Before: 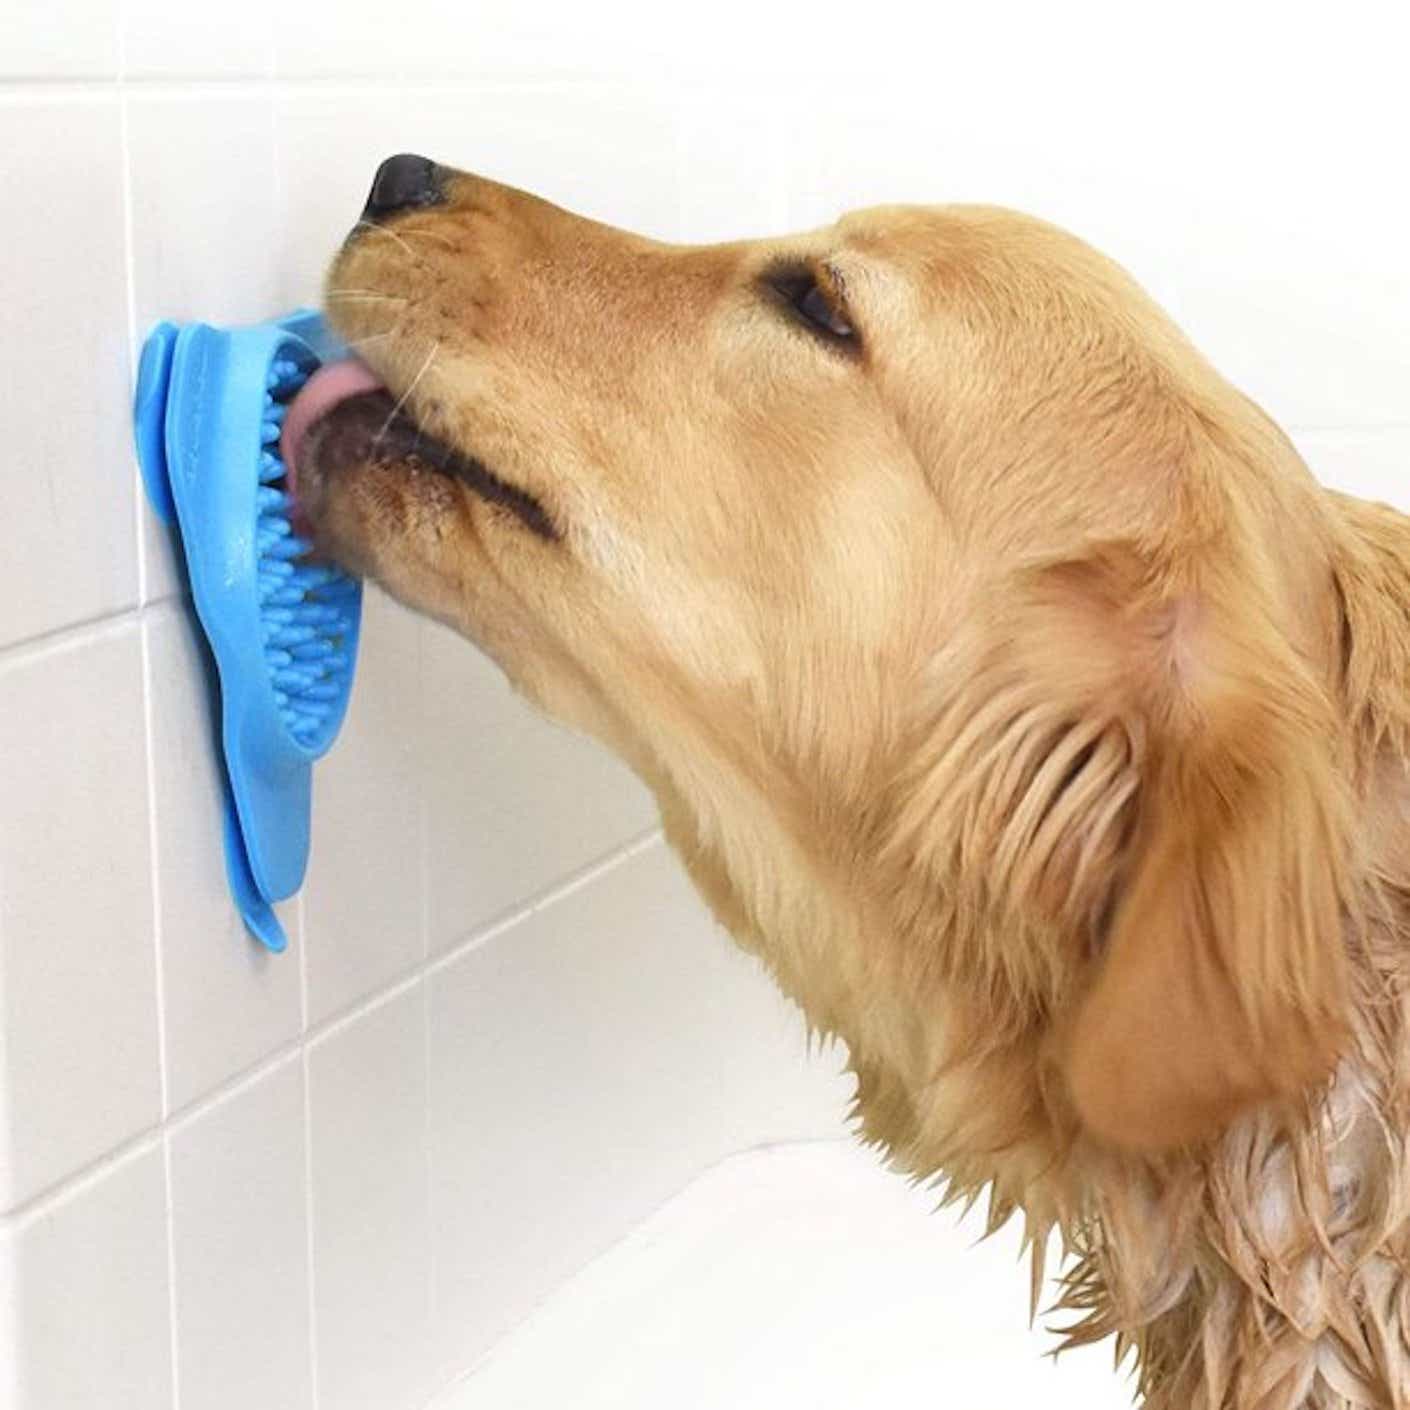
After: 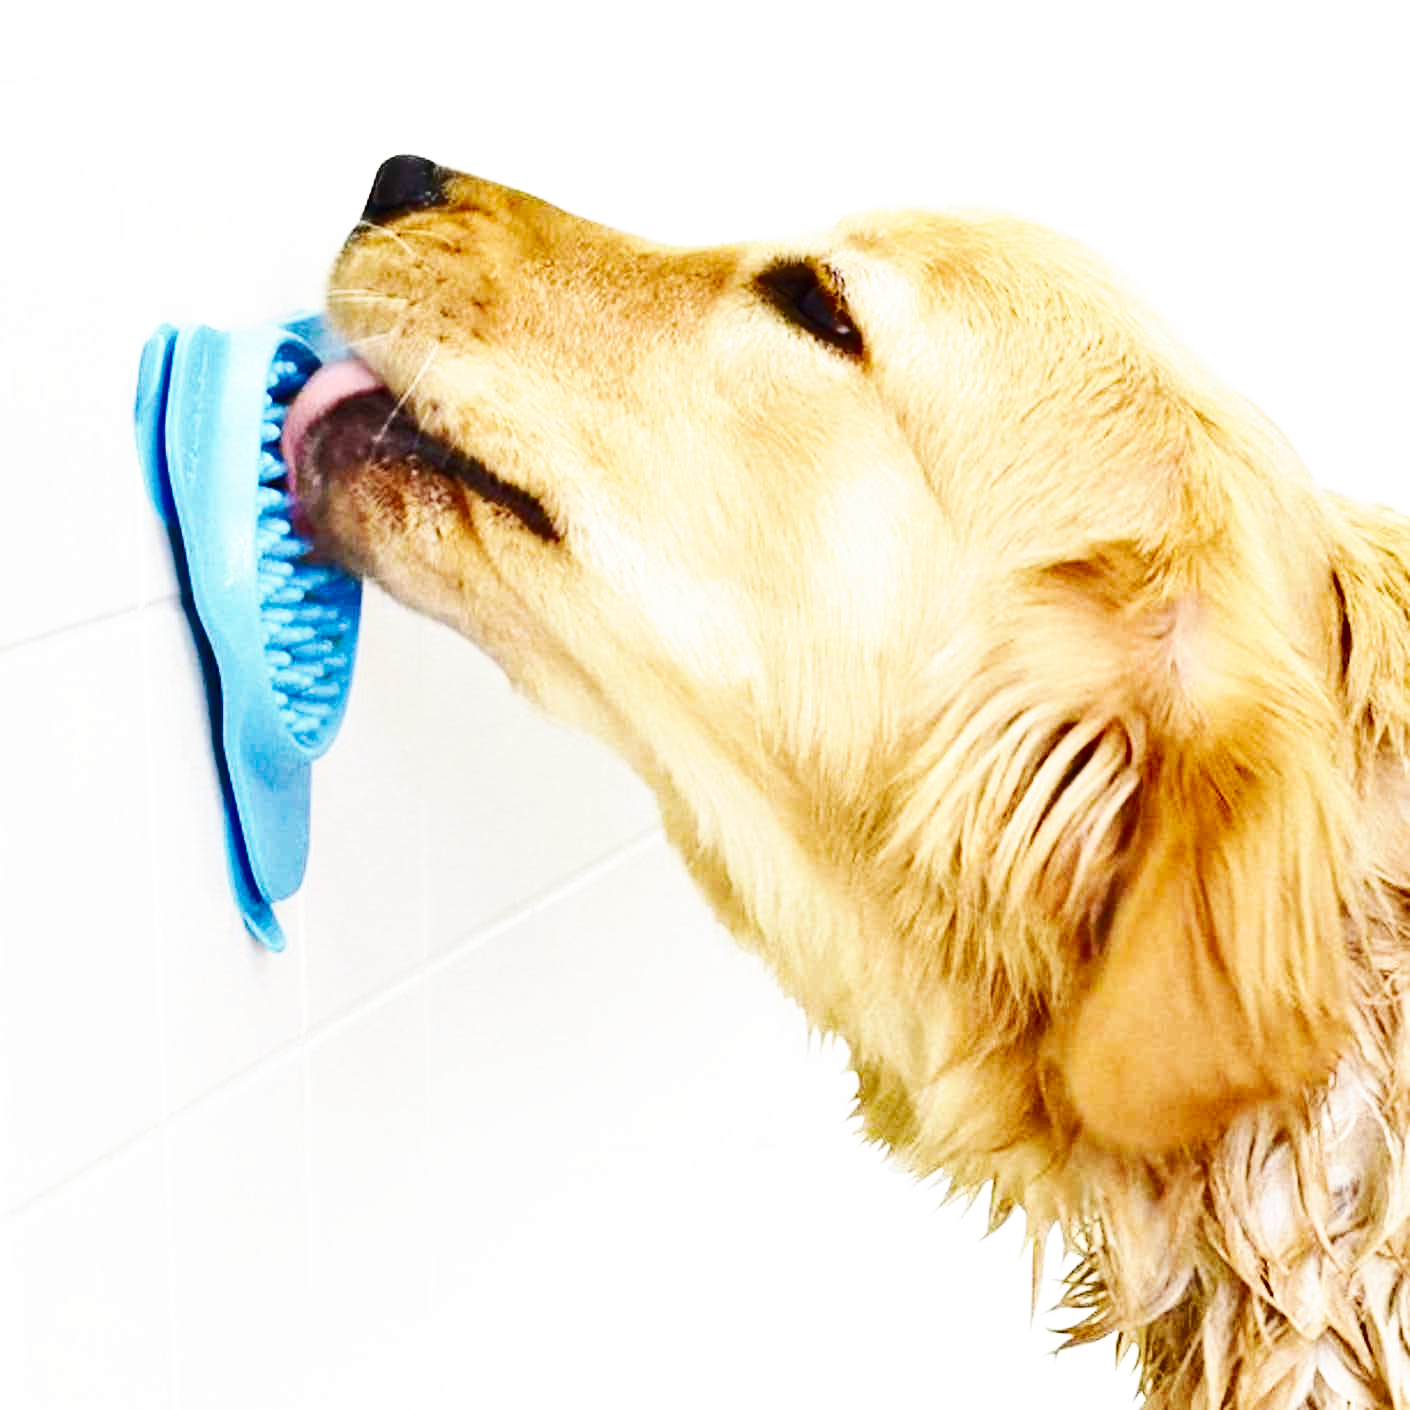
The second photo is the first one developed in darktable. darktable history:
exposure: black level correction 0.002, exposure 0.15 EV, compensate highlight preservation false
base curve: curves: ch0 [(0, 0) (0.007, 0.004) (0.027, 0.03) (0.046, 0.07) (0.207, 0.54) (0.442, 0.872) (0.673, 0.972) (1, 1)], preserve colors none
shadows and highlights: low approximation 0.01, soften with gaussian
